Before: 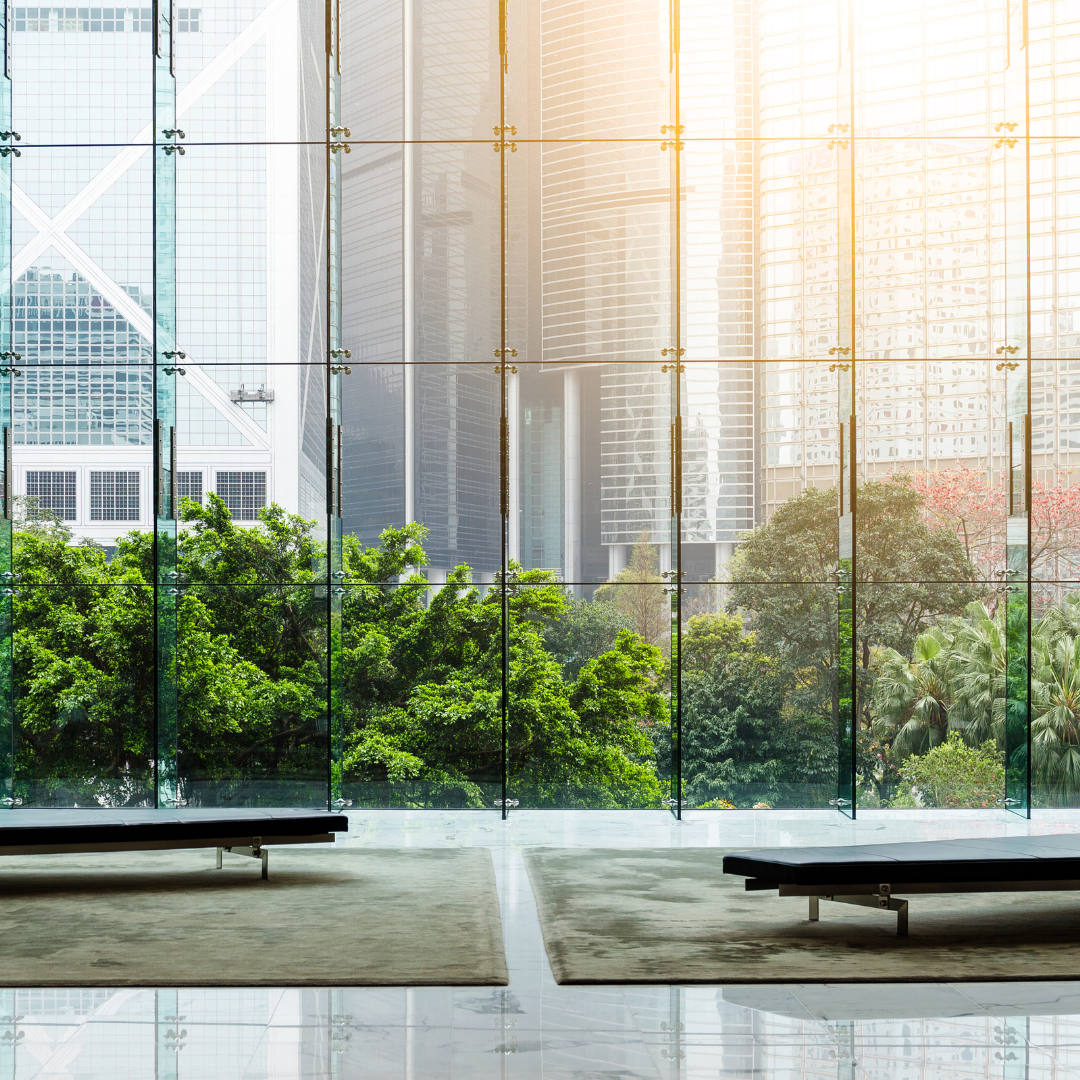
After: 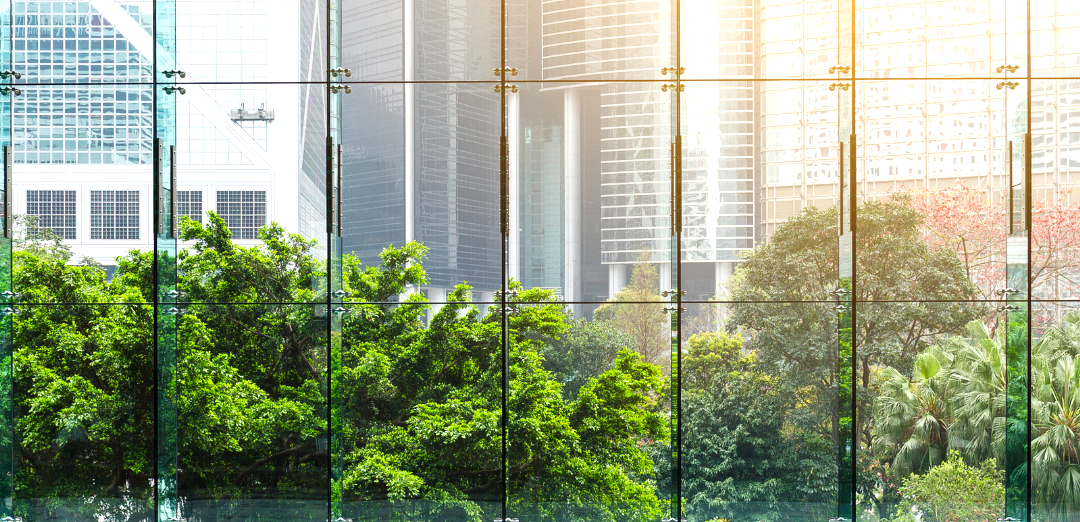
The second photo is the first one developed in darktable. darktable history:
crop and rotate: top 26.056%, bottom 25.543%
contrast brightness saturation: saturation 0.1
exposure: exposure 0.375 EV, compensate highlight preservation false
